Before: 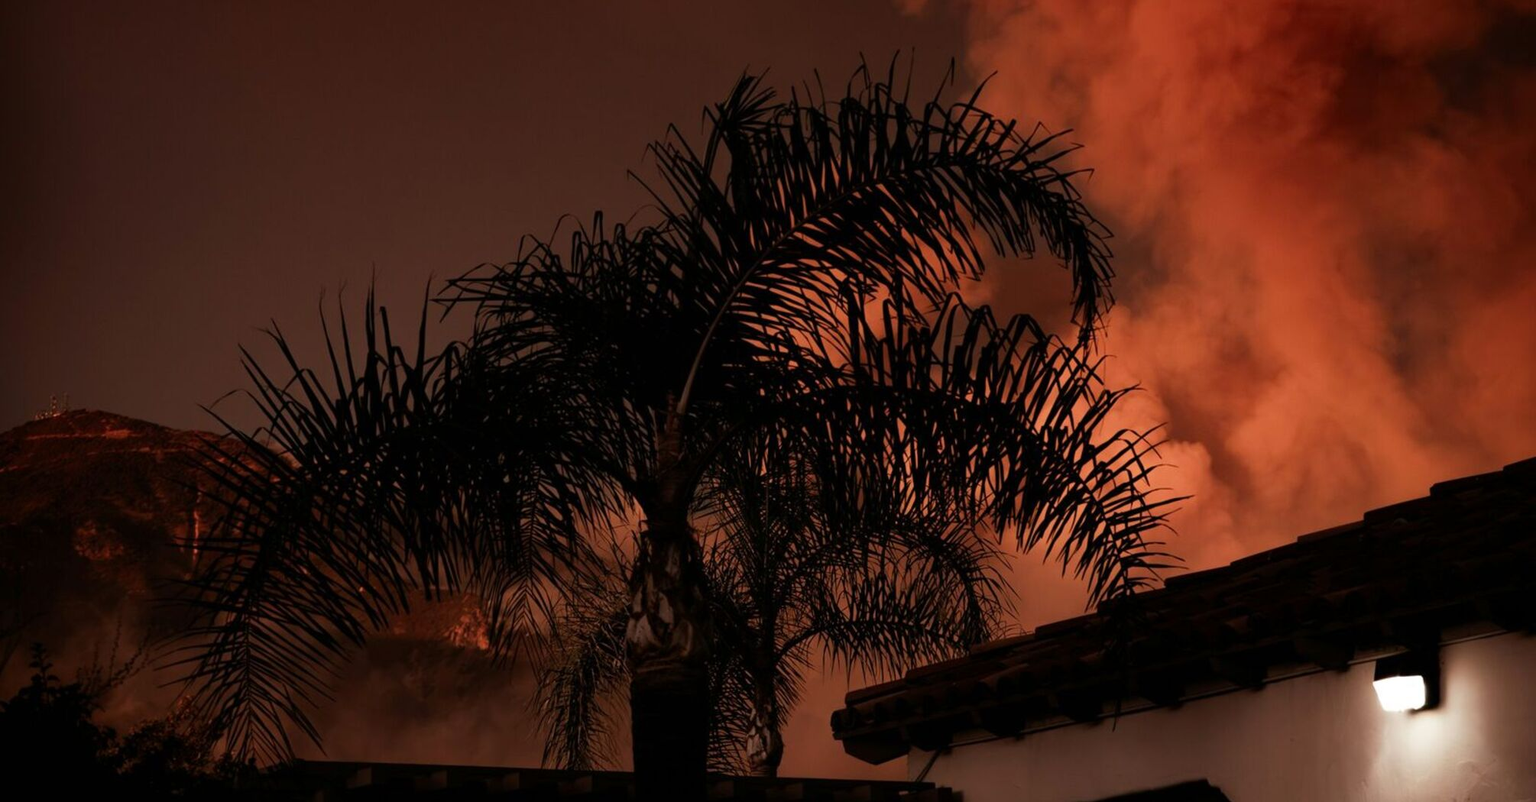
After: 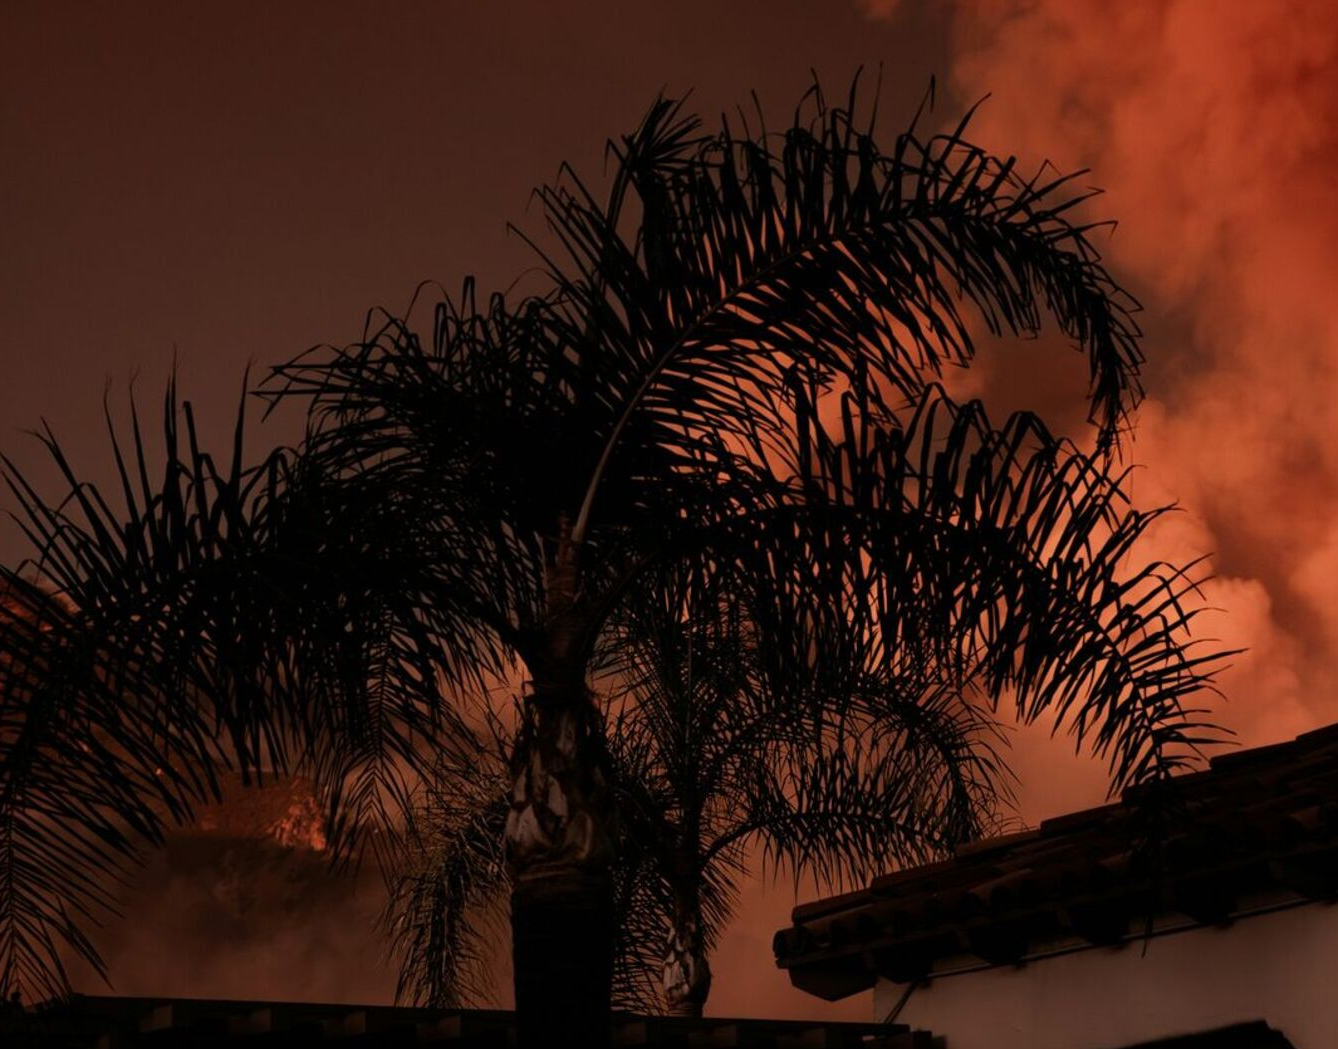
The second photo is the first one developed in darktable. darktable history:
crop and rotate: left 15.644%, right 17.767%
